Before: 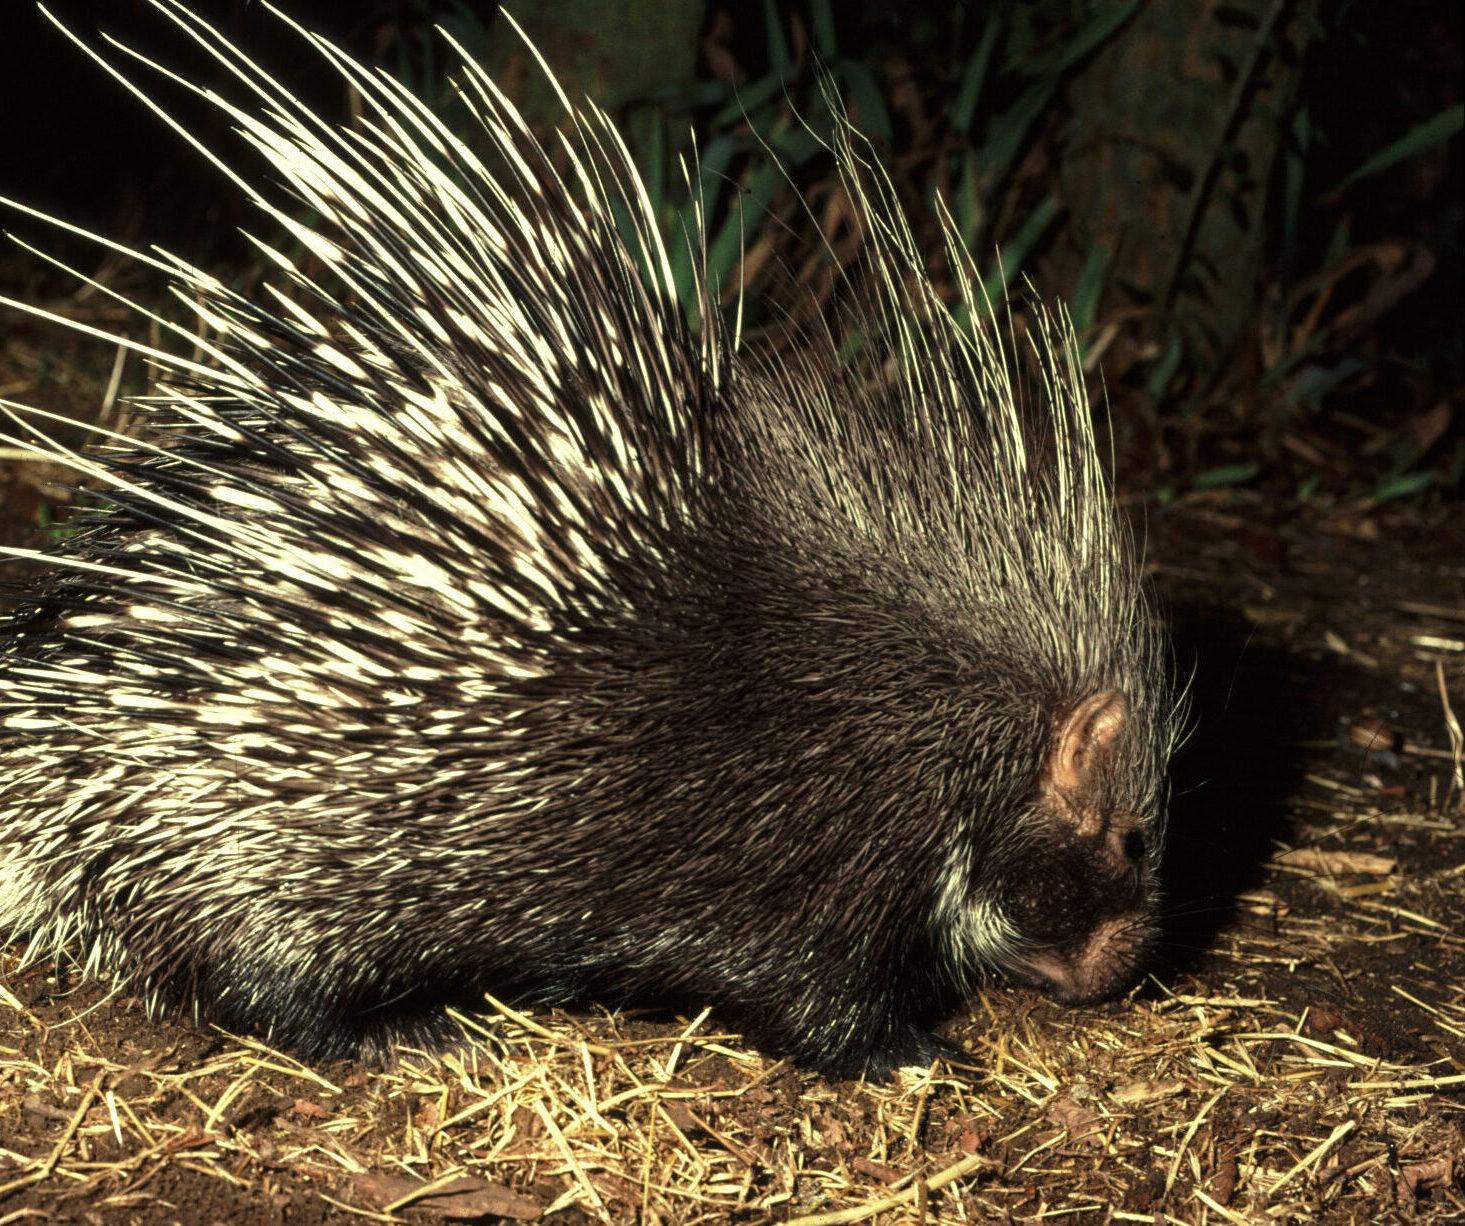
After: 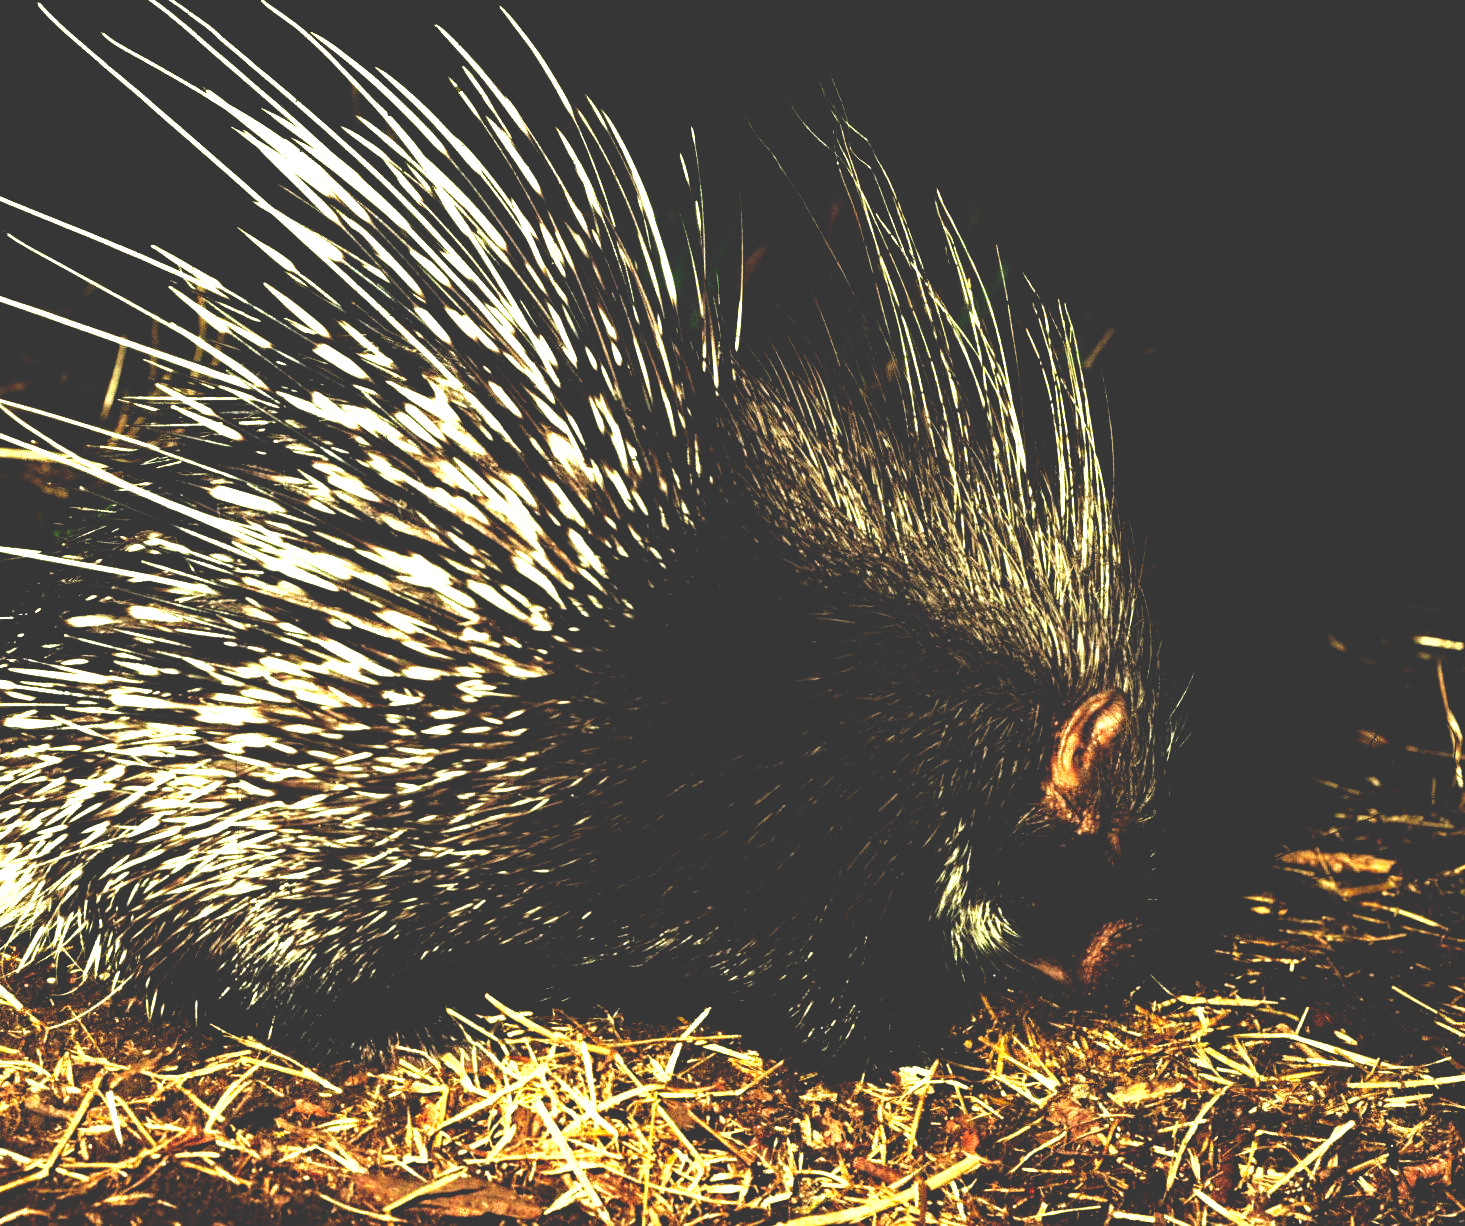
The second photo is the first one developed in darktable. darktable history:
tone equalizer: -8 EV -0.738 EV, -7 EV -0.707 EV, -6 EV -0.568 EV, -5 EV -0.399 EV, -3 EV 0.395 EV, -2 EV 0.6 EV, -1 EV 0.682 EV, +0 EV 0.749 EV, mask exposure compensation -0.515 EV
base curve: curves: ch0 [(0, 0.036) (0.083, 0.04) (0.804, 1)], preserve colors none
